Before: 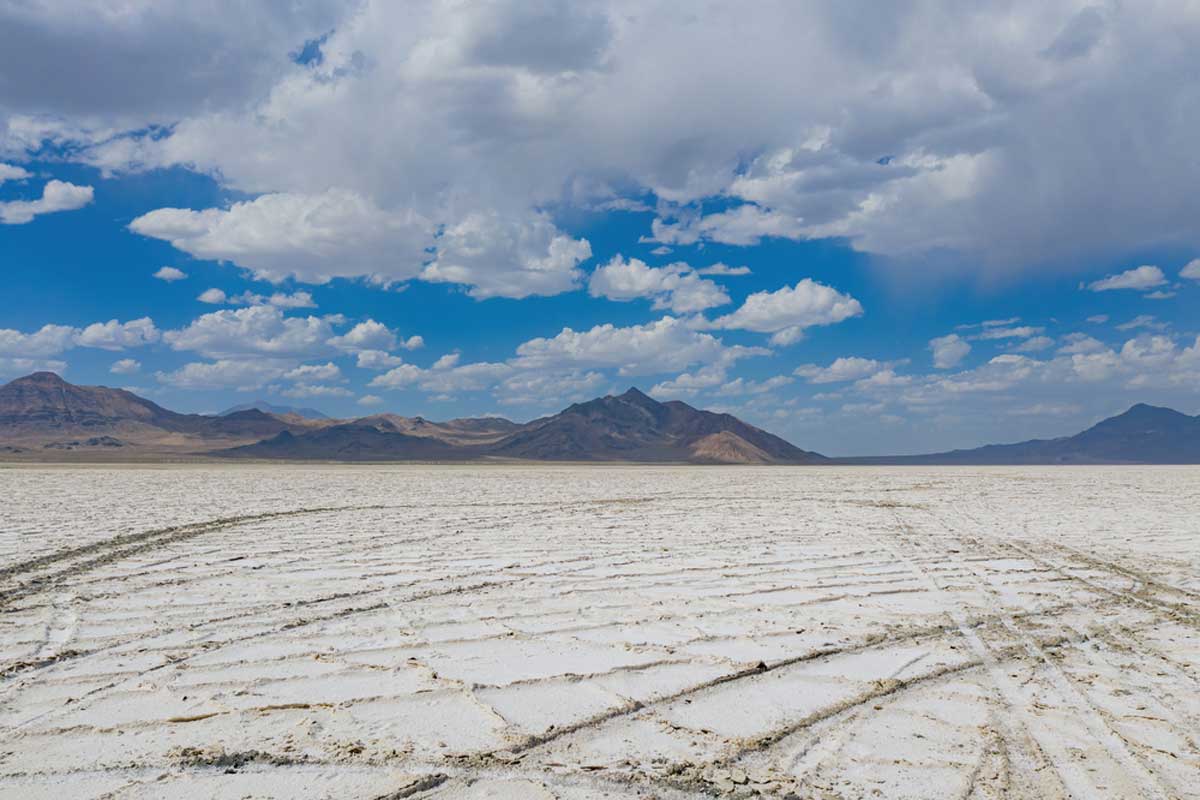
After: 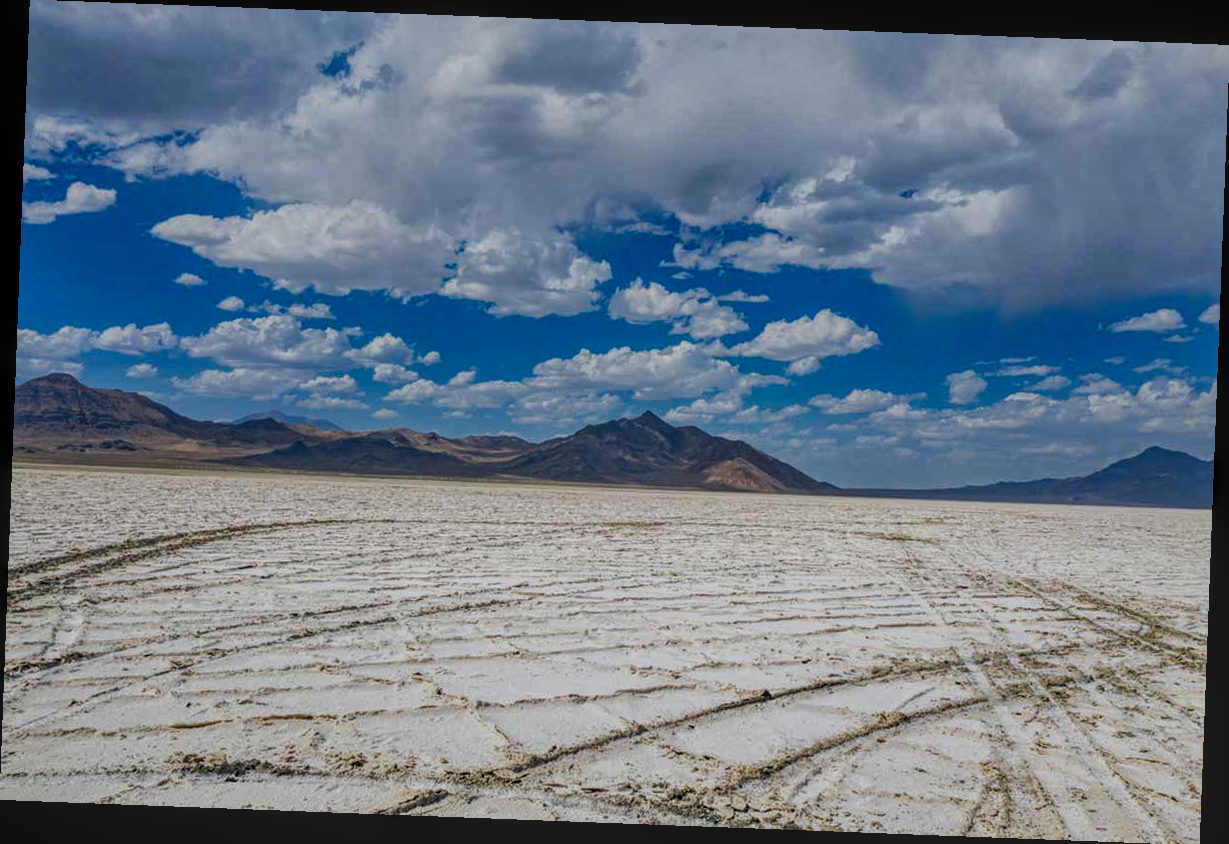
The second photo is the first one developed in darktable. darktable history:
local contrast: highlights 74%, shadows 55%, detail 176%, midtone range 0.207
tone curve: curves: ch0 [(0, 0) (0.003, 0.003) (0.011, 0.012) (0.025, 0.024) (0.044, 0.039) (0.069, 0.052) (0.1, 0.072) (0.136, 0.097) (0.177, 0.128) (0.224, 0.168) (0.277, 0.217) (0.335, 0.276) (0.399, 0.345) (0.468, 0.429) (0.543, 0.524) (0.623, 0.628) (0.709, 0.732) (0.801, 0.829) (0.898, 0.919) (1, 1)], preserve colors none
rotate and perspective: rotation 2.17°, automatic cropping off
exposure: black level correction 0.011, exposure -0.478 EV, compensate highlight preservation false
